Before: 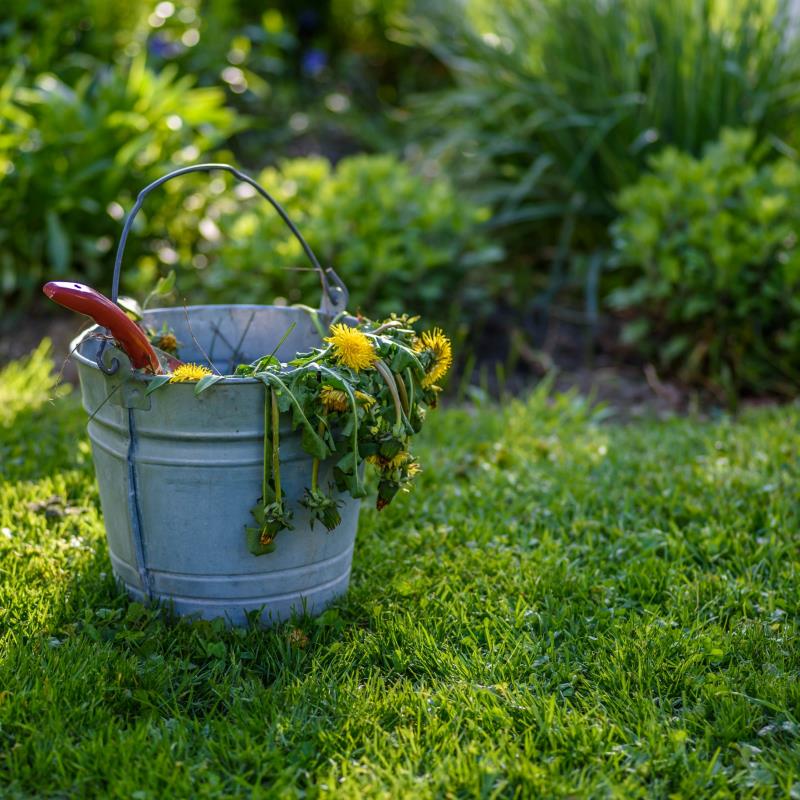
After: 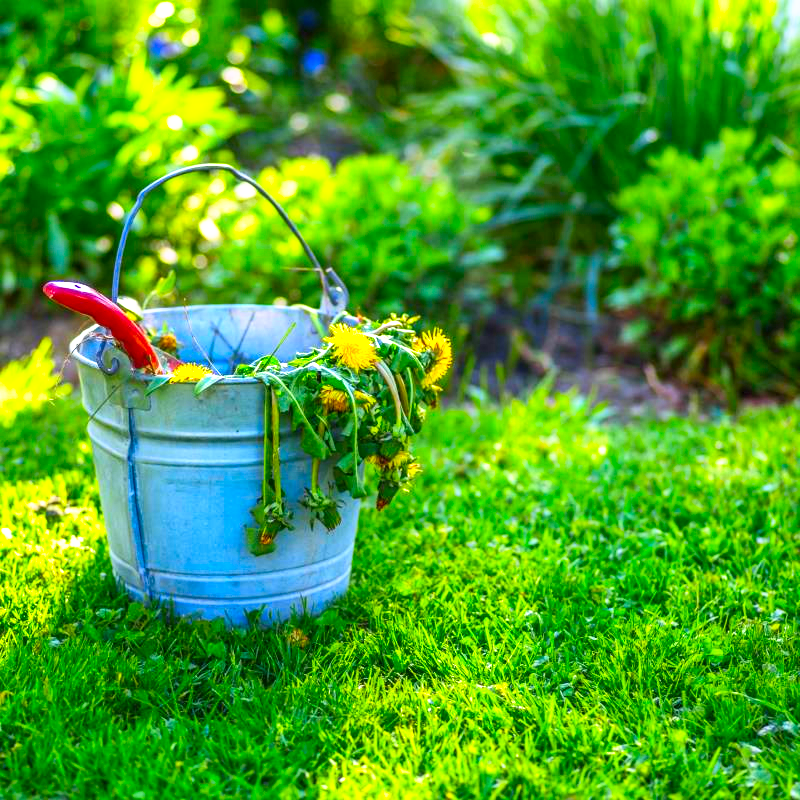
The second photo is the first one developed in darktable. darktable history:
contrast brightness saturation: contrast 0.197, brightness 0.196, saturation 0.818
base curve: curves: ch0 [(0, 0) (0.495, 0.917) (1, 1)], preserve colors none
tone equalizer: -8 EV -0.001 EV, -7 EV 0.002 EV, -6 EV -0.005 EV, -5 EV -0.006 EV, -4 EV -0.081 EV, -3 EV -0.215 EV, -2 EV -0.27 EV, -1 EV 0.117 EV, +0 EV 0.331 EV
